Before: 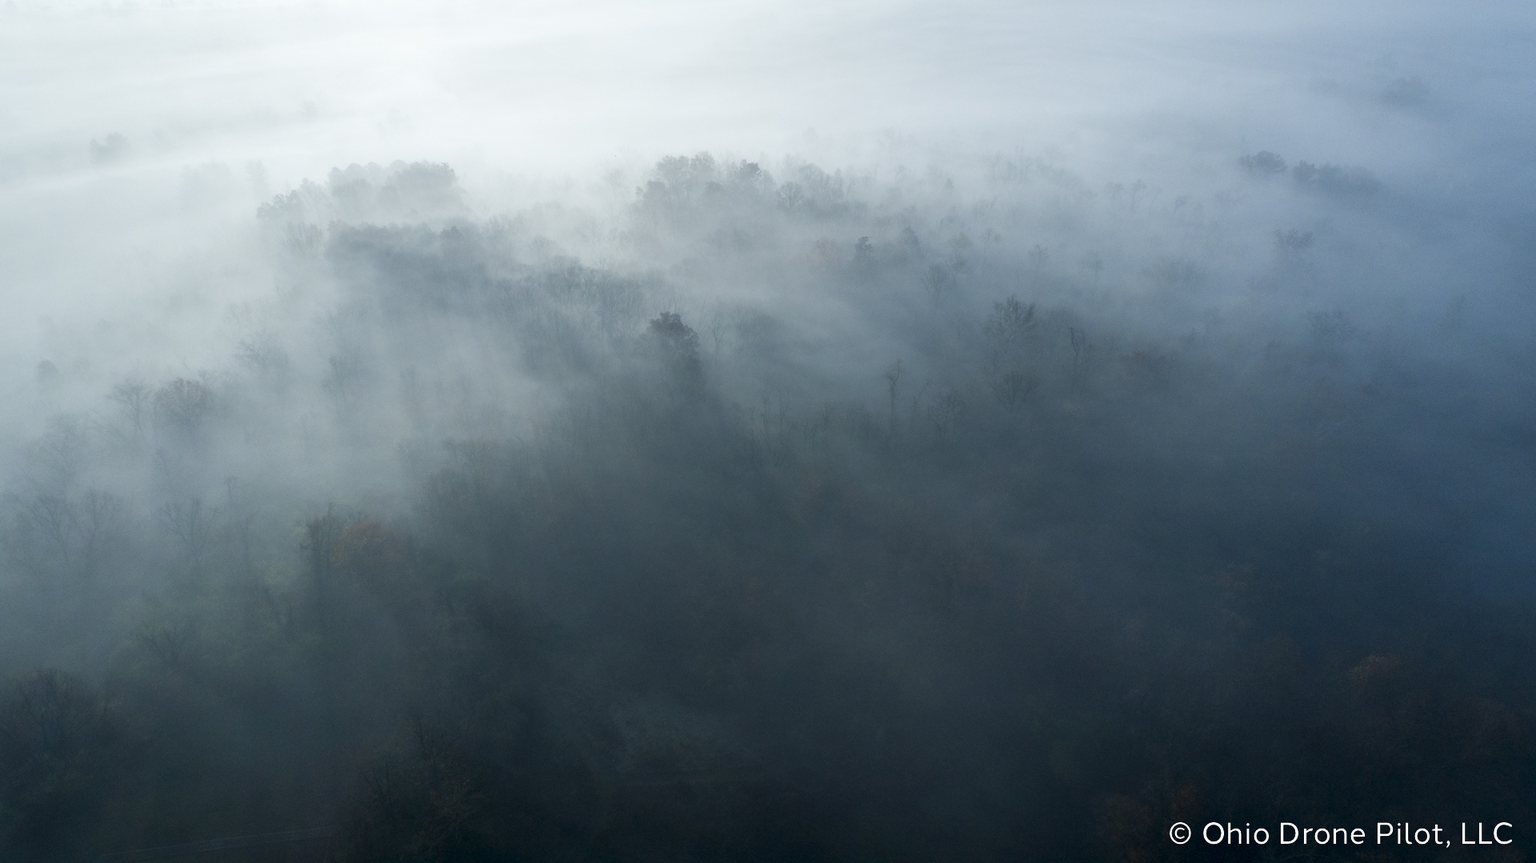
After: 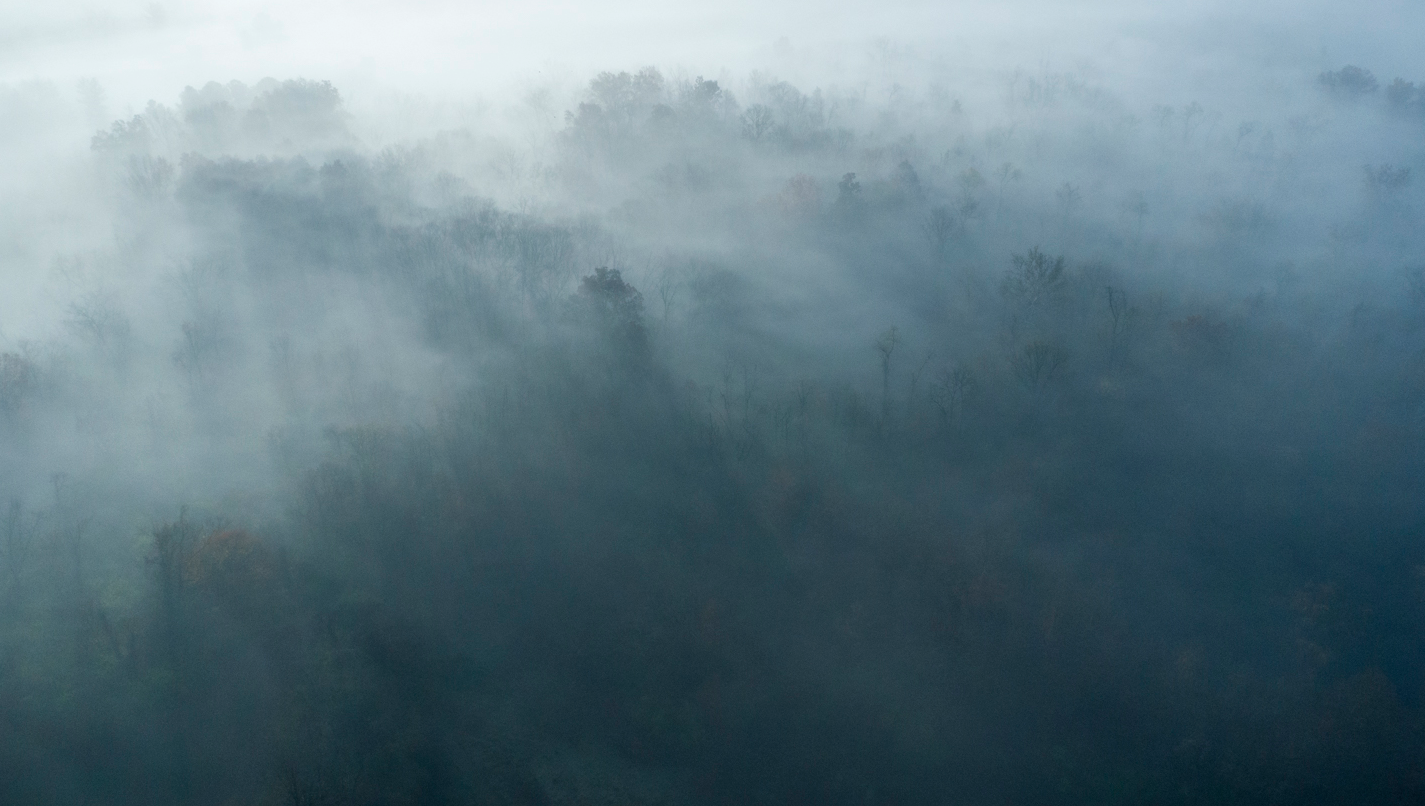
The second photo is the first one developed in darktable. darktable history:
crop and rotate: left 12.011%, top 11.45%, right 13.729%, bottom 13.808%
